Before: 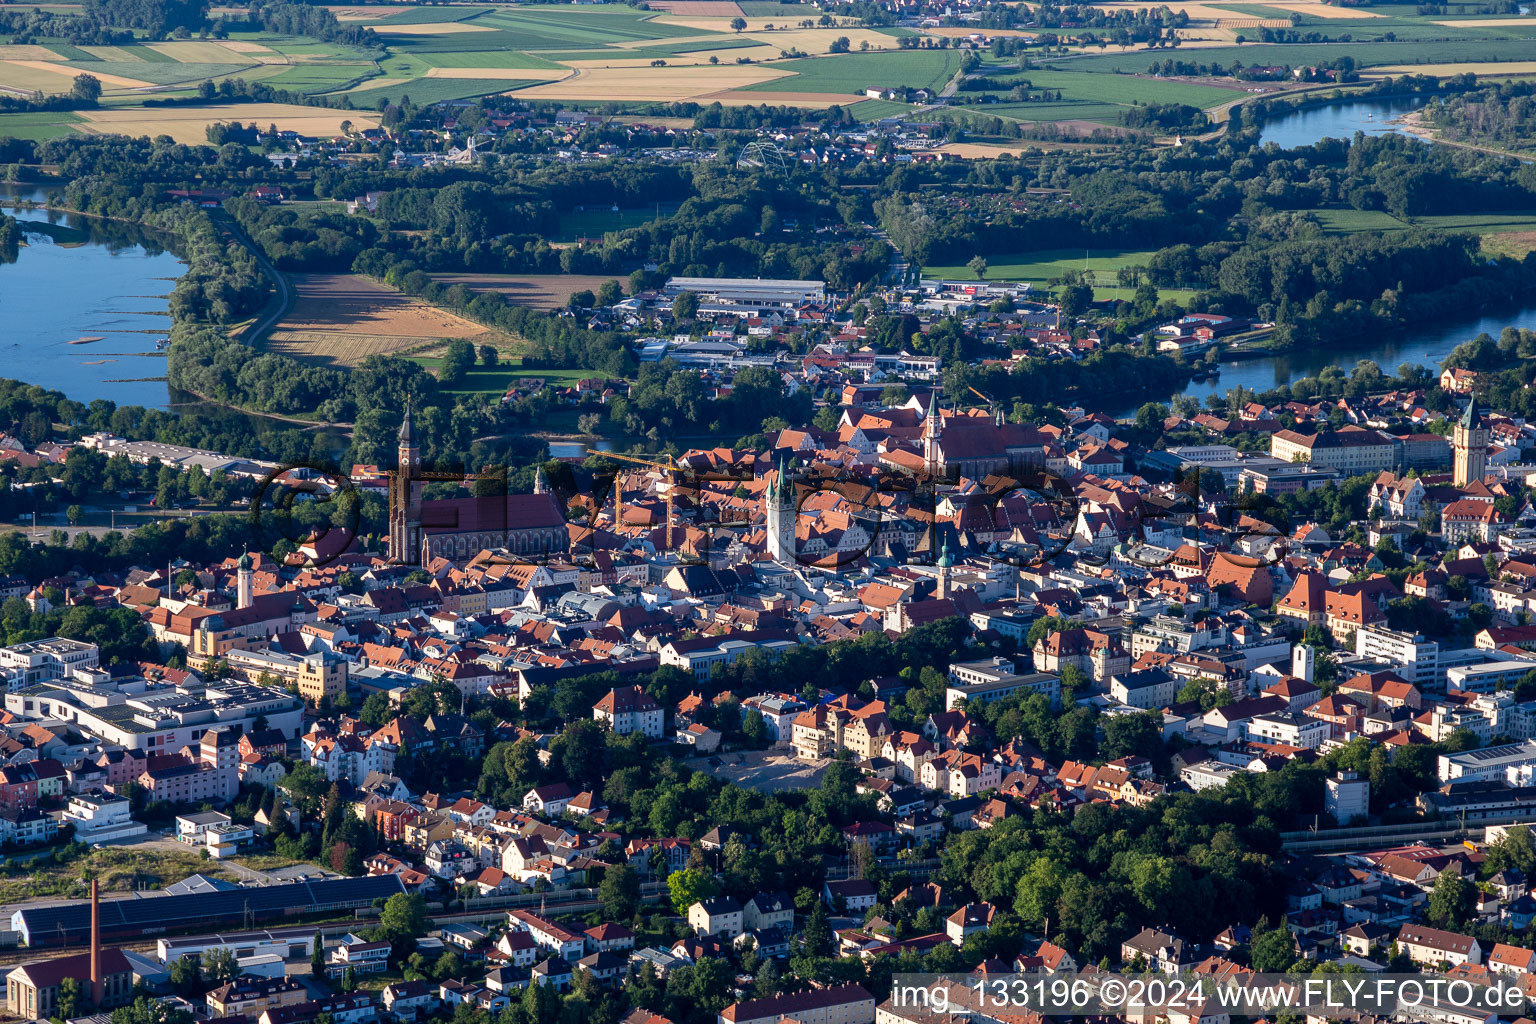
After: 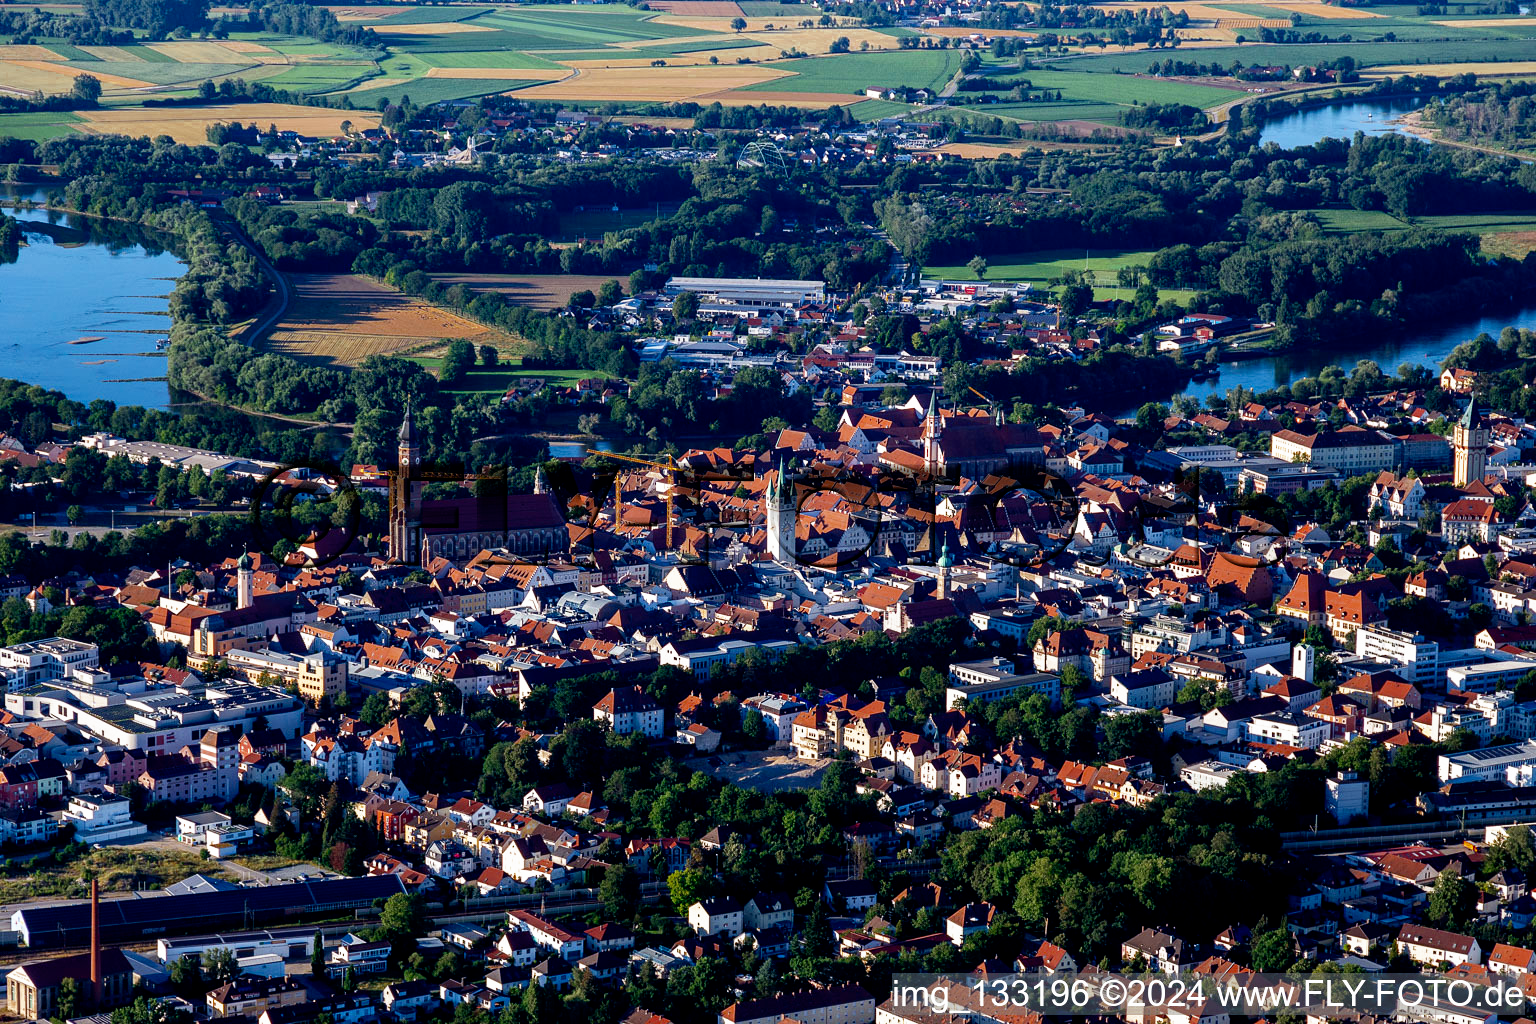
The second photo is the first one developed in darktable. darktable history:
filmic rgb: black relative exposure -8.7 EV, white relative exposure 2.7 EV, threshold 3 EV, target black luminance 0%, hardness 6.25, latitude 76.53%, contrast 1.326, shadows ↔ highlights balance -0.349%, preserve chrominance no, color science v4 (2020), enable highlight reconstruction true
color zones: curves: ch0 [(0.11, 0.396) (0.195, 0.36) (0.25, 0.5) (0.303, 0.412) (0.357, 0.544) (0.75, 0.5) (0.967, 0.328)]; ch1 [(0, 0.468) (0.112, 0.512) (0.202, 0.6) (0.25, 0.5) (0.307, 0.352) (0.357, 0.544) (0.75, 0.5) (0.963, 0.524)]
